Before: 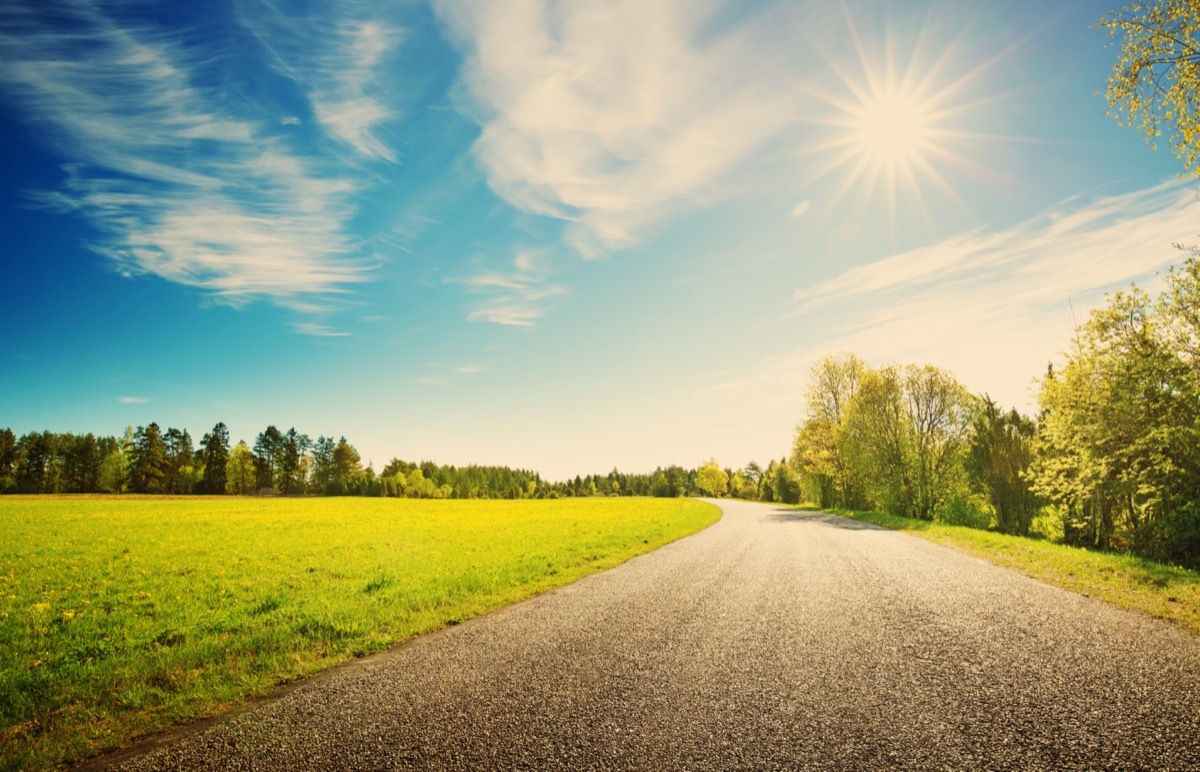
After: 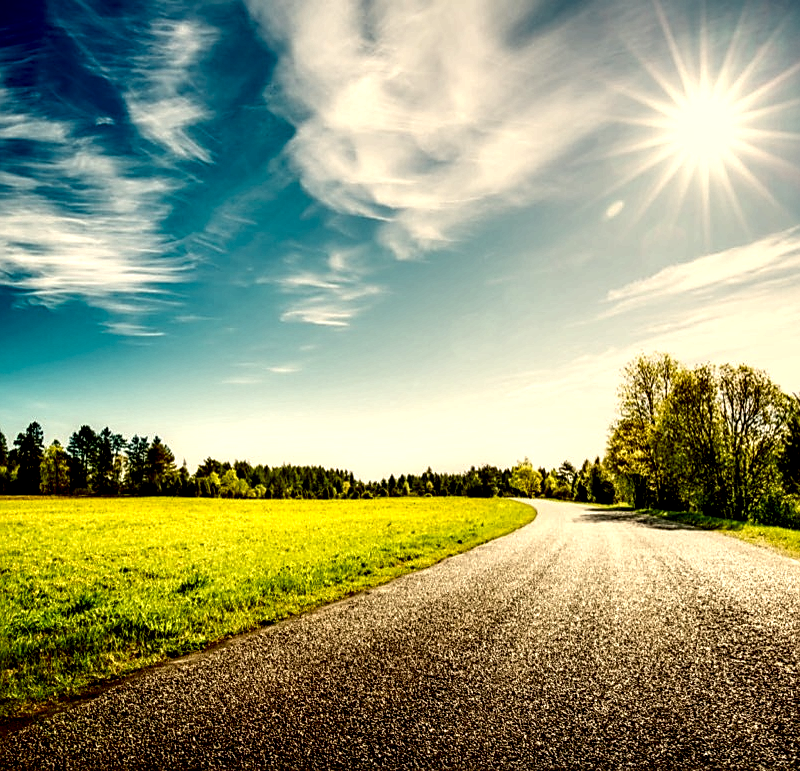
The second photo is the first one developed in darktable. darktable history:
local contrast: shadows 171%, detail 225%
sharpen: on, module defaults
crop and rotate: left 15.518%, right 17.771%
contrast brightness saturation: contrast 0.095, brightness -0.261, saturation 0.15
